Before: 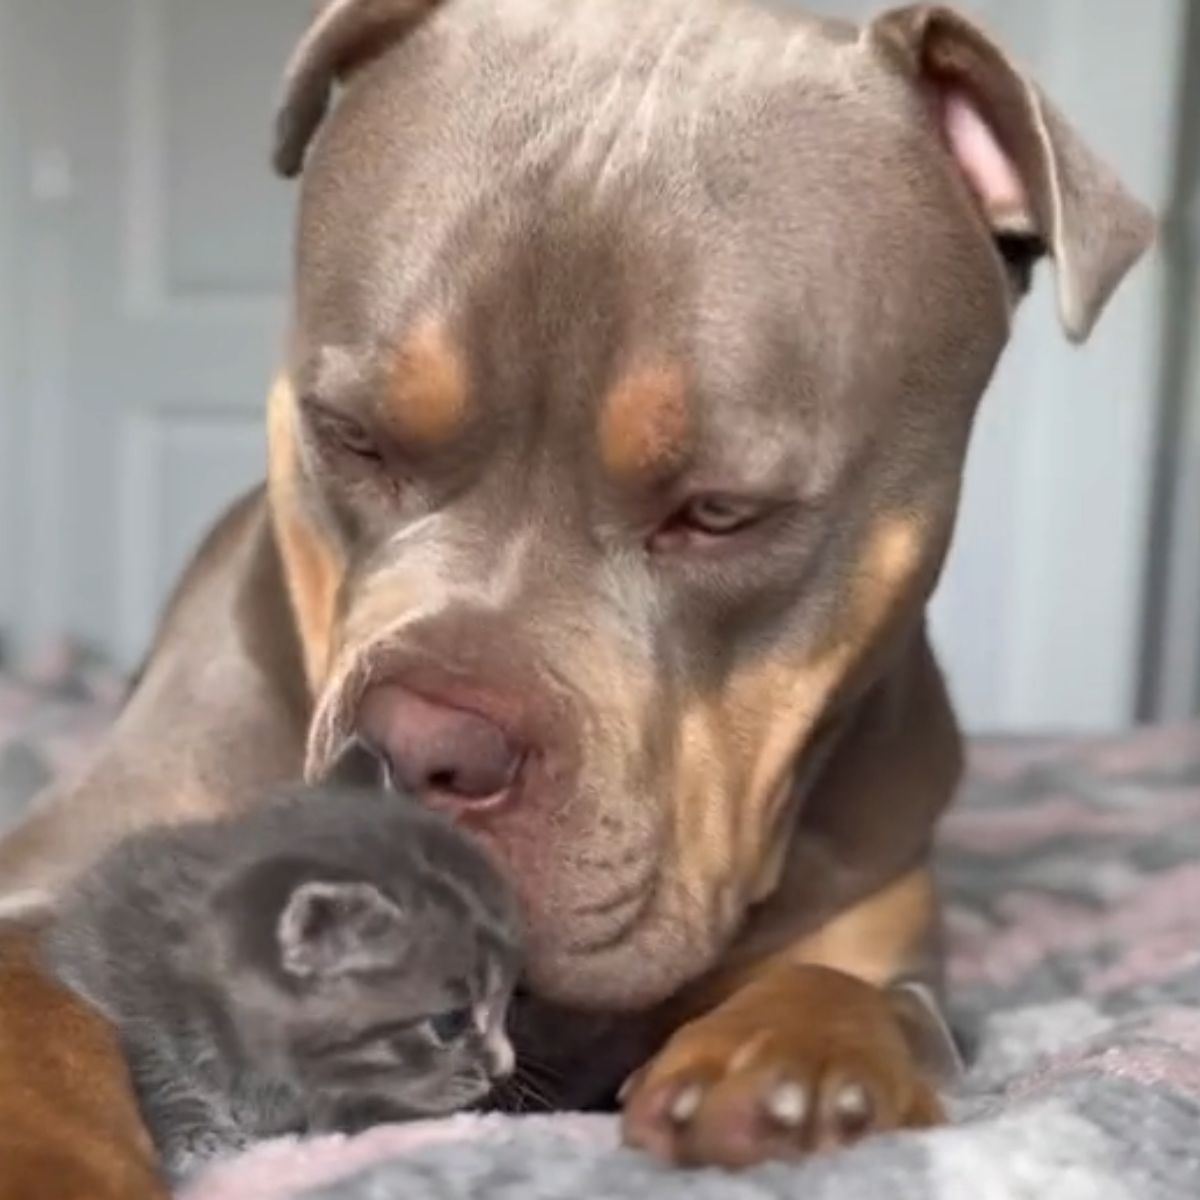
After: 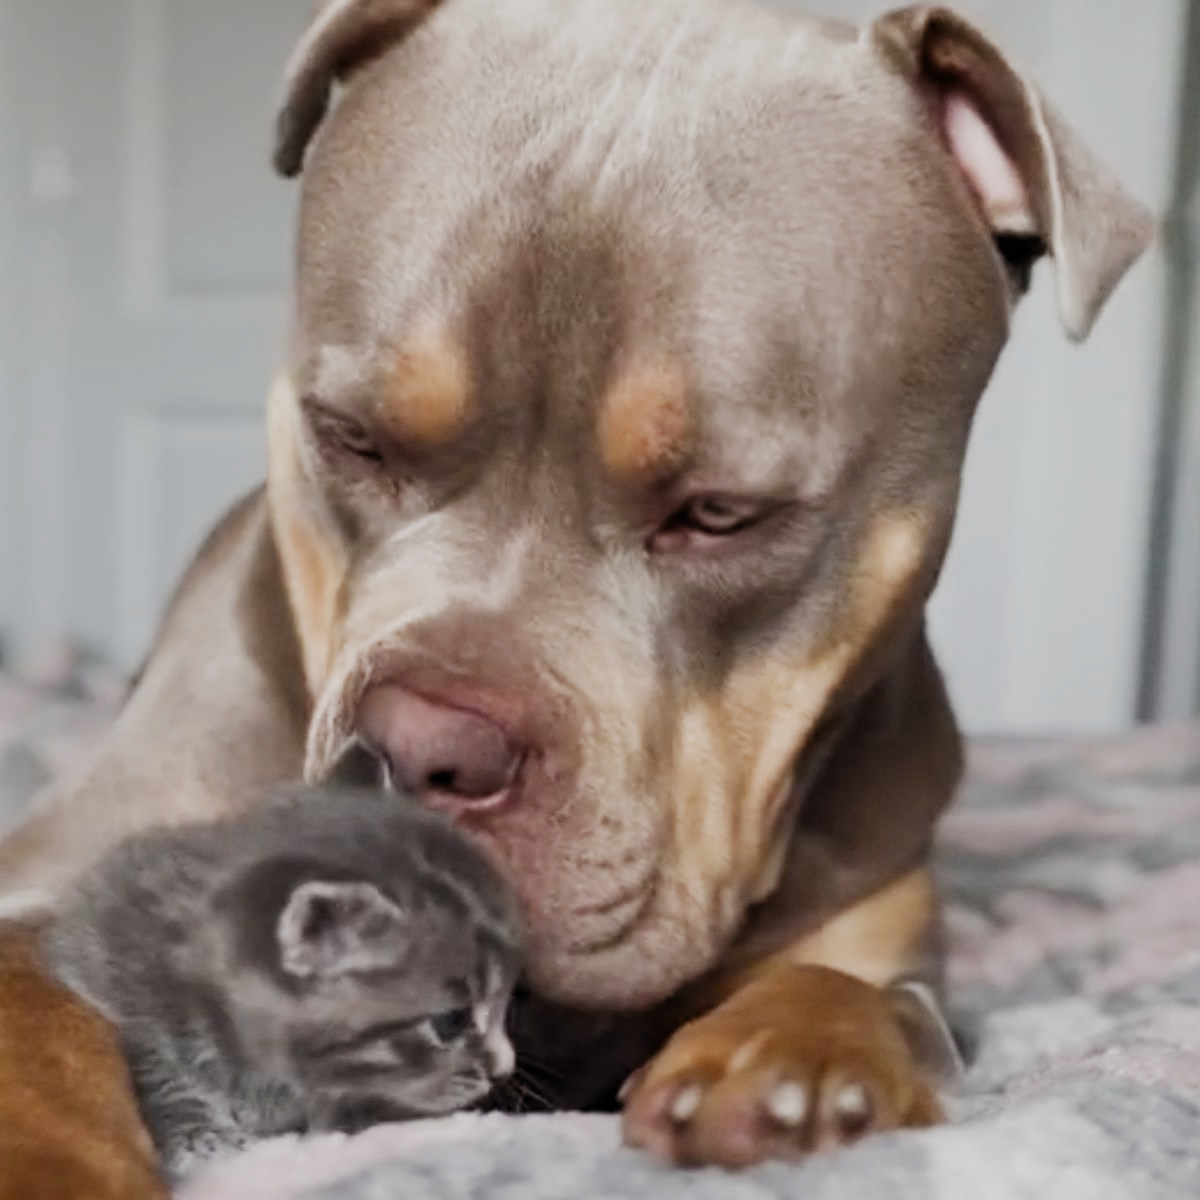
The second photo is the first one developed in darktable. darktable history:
tone equalizer: -8 EV -0.448 EV, -7 EV -0.399 EV, -6 EV -0.351 EV, -5 EV -0.197 EV, -3 EV 0.221 EV, -2 EV 0.341 EV, -1 EV 0.364 EV, +0 EV 0.417 EV, edges refinement/feathering 500, mask exposure compensation -1.57 EV, preserve details no
filmic rgb: black relative exposure -7.65 EV, white relative exposure 4.56 EV, hardness 3.61, preserve chrominance no, color science v5 (2021), contrast in shadows safe, contrast in highlights safe
